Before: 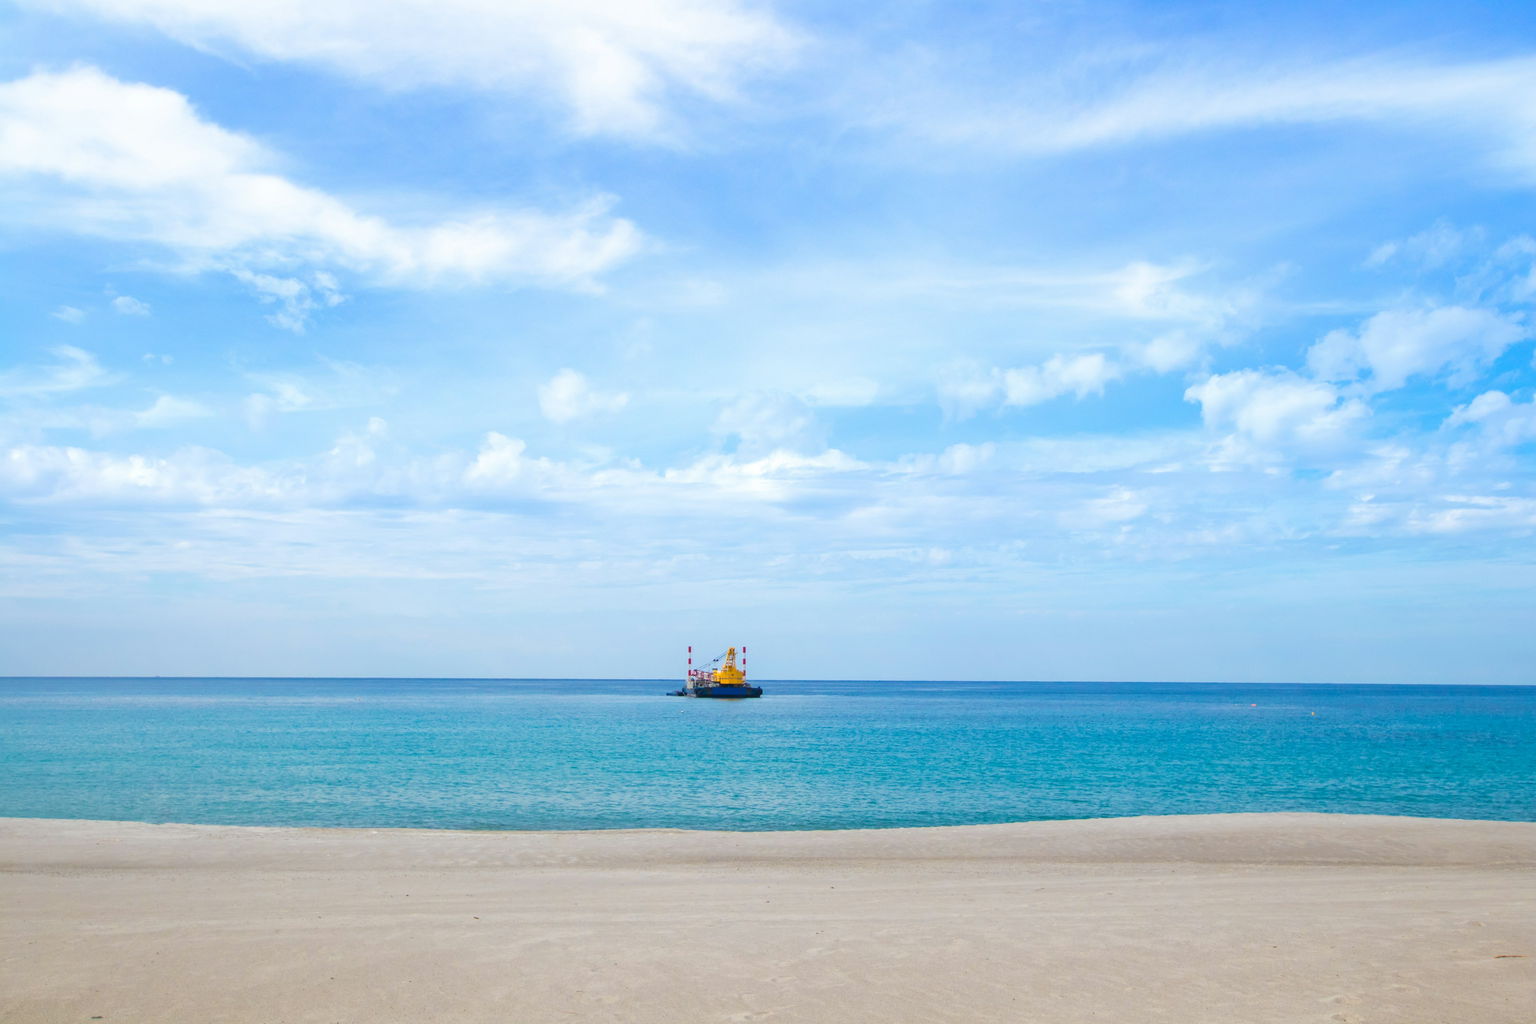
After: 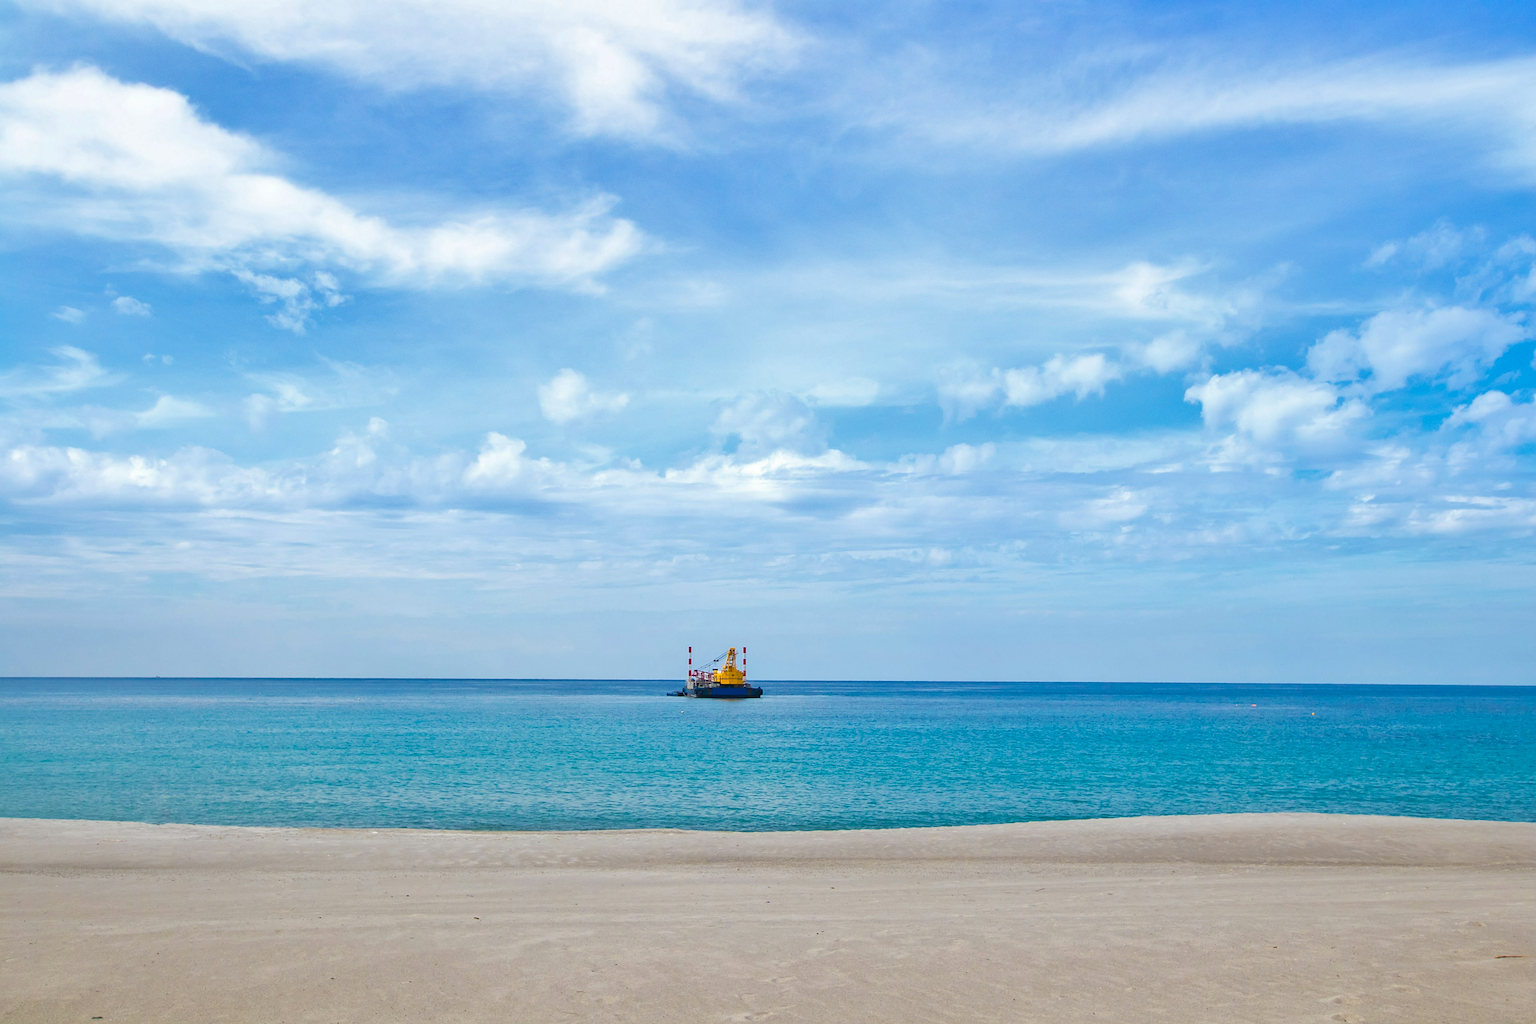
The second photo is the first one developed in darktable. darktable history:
tone equalizer: on, module defaults
sharpen: on, module defaults
shadows and highlights: radius 133.83, soften with gaussian
